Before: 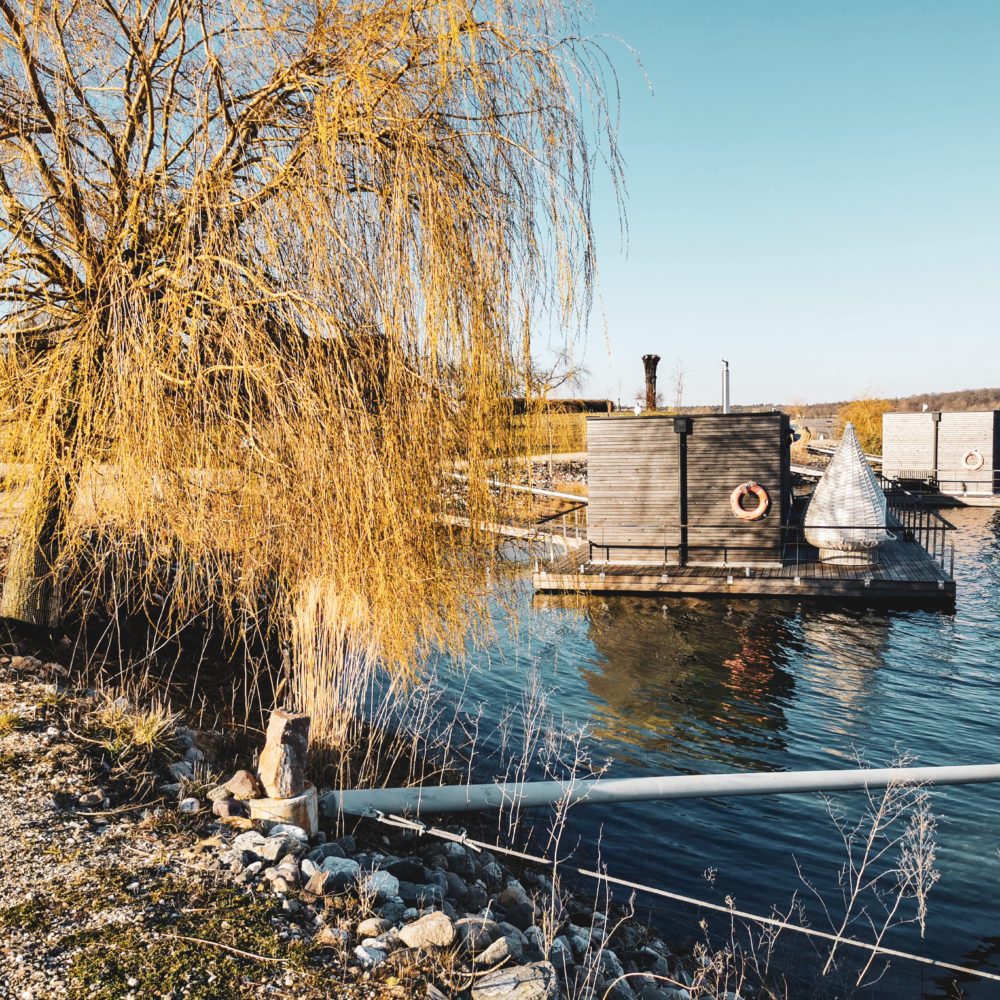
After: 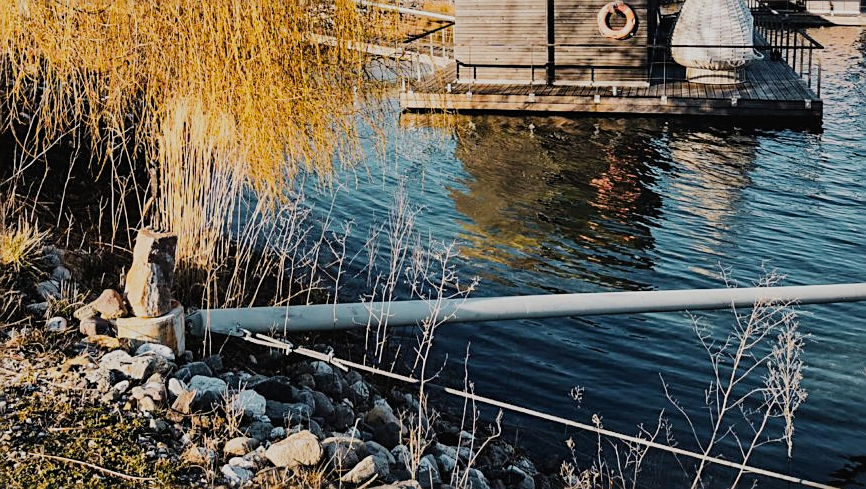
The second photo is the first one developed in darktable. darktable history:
sharpen: on, module defaults
filmic rgb: black relative exposure -7.65 EV, white relative exposure 4.56 EV, hardness 3.61
crop and rotate: left 13.306%, top 48.129%, bottom 2.928%
color balance: output saturation 110%
